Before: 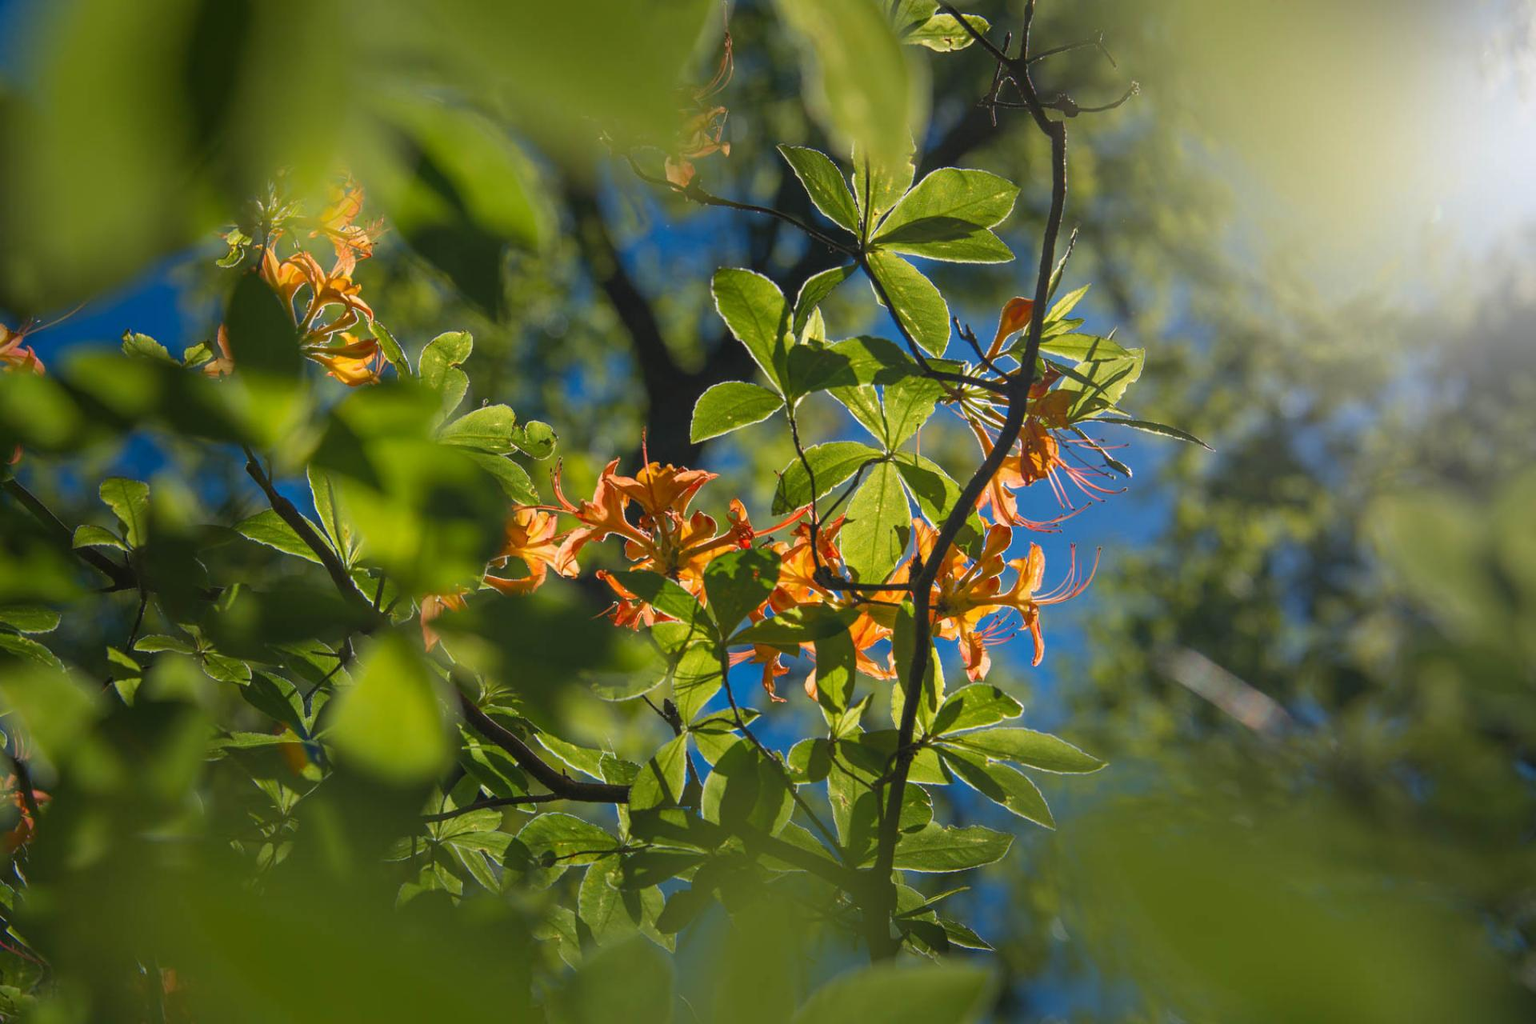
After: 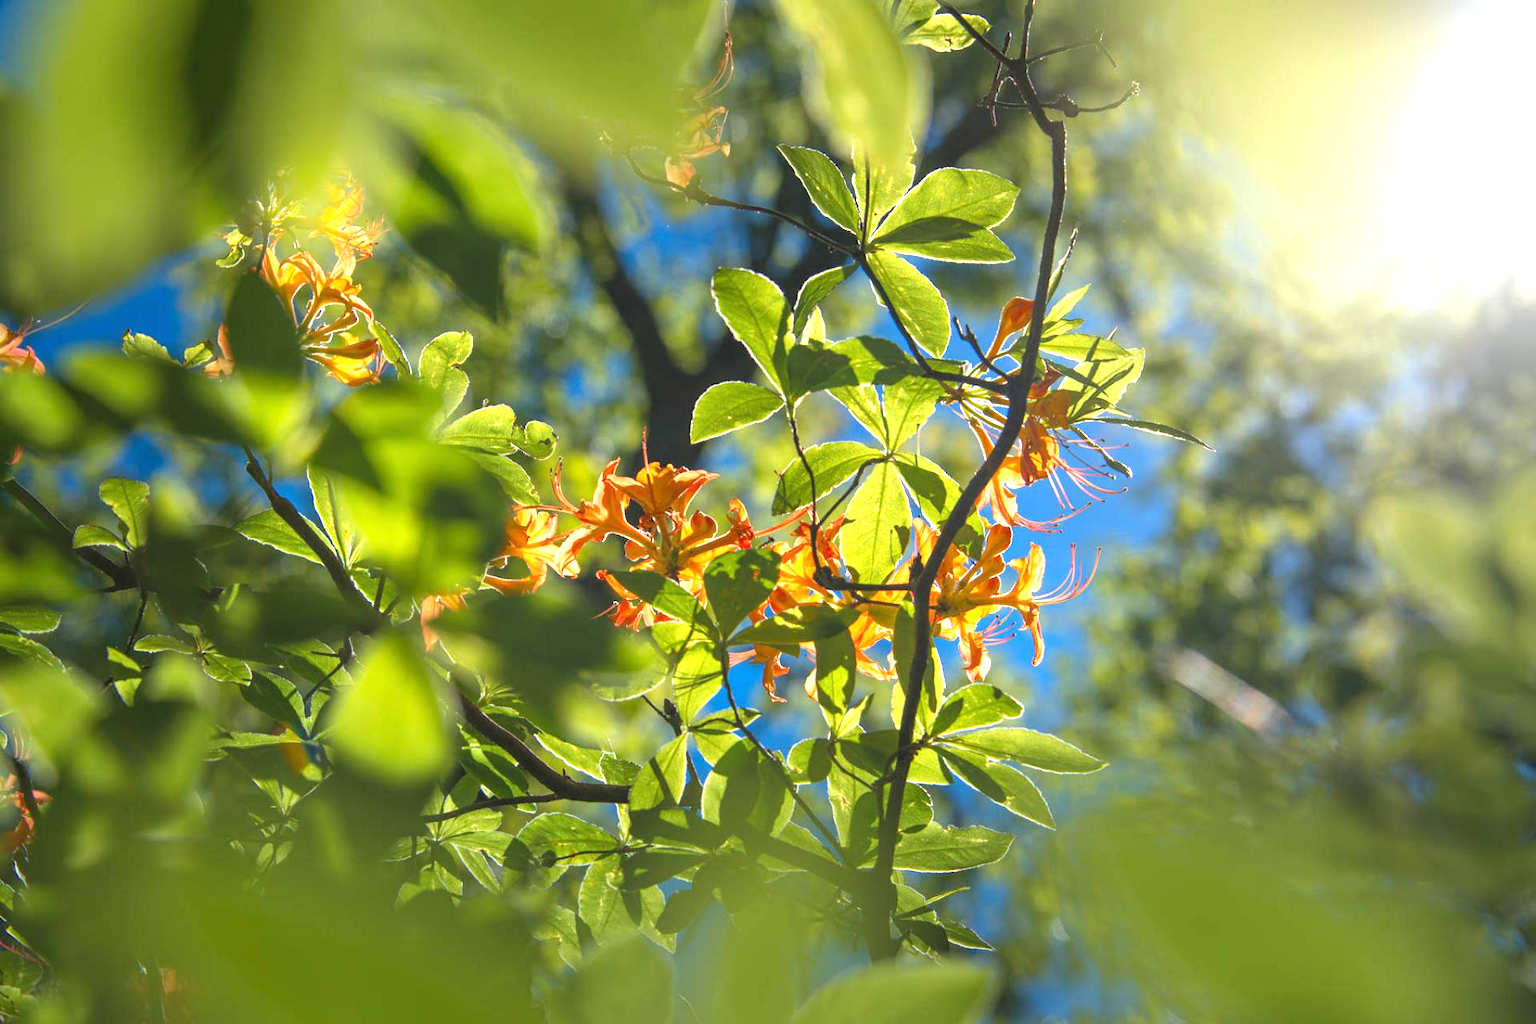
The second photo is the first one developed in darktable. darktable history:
exposure: black level correction 0, exposure 1.176 EV, compensate exposure bias true, compensate highlight preservation false
